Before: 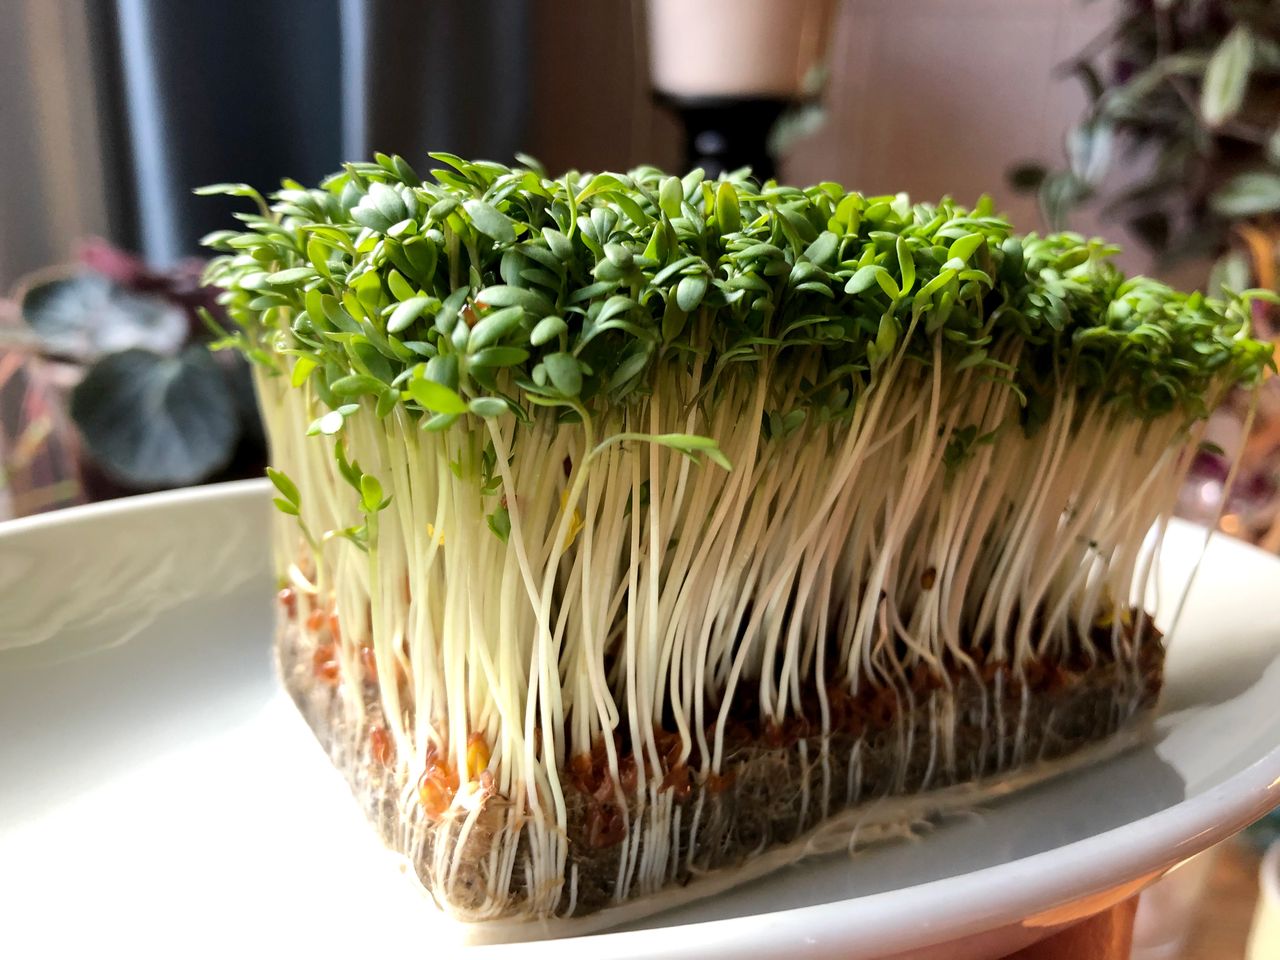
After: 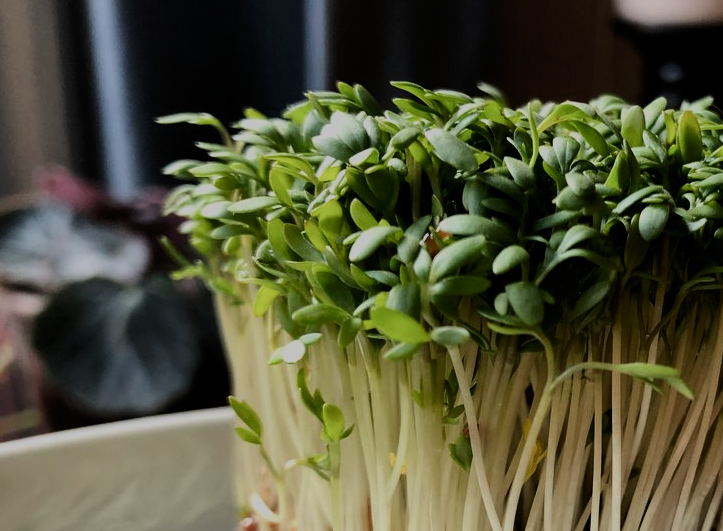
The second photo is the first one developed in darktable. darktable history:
filmic rgb: black relative exposure -7.13 EV, white relative exposure 5.35 EV, threshold 3.05 EV, hardness 3.02, color science v5 (2021), contrast in shadows safe, contrast in highlights safe, enable highlight reconstruction true
contrast brightness saturation: contrast 0.224
crop and rotate: left 3.033%, top 7.488%, right 40.472%, bottom 37.199%
exposure: black level correction 0, exposure -0.852 EV, compensate highlight preservation false
